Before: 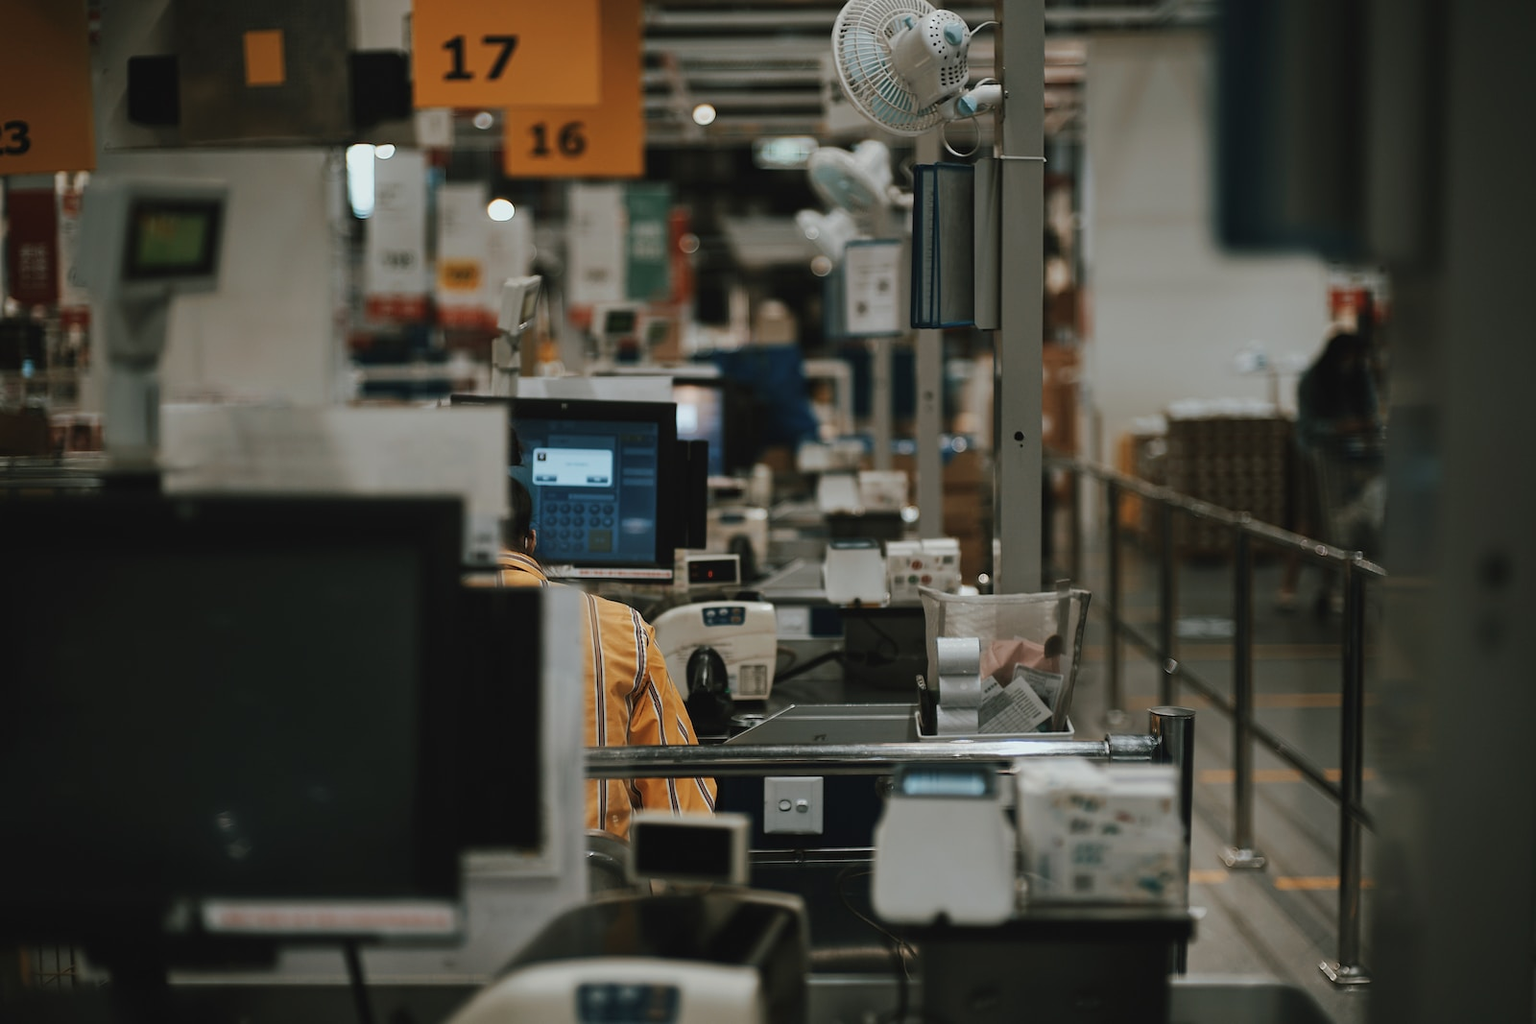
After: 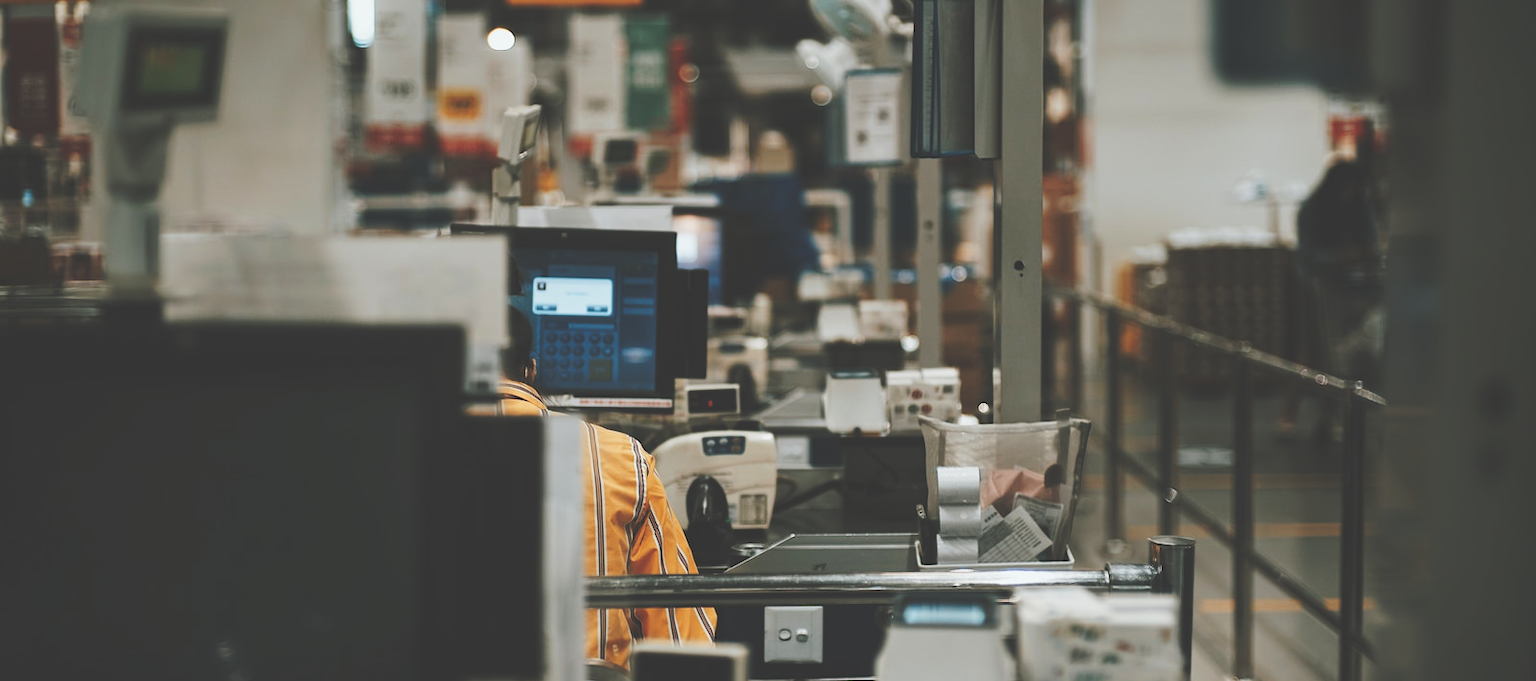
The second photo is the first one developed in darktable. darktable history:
crop: top 16.727%, bottom 16.727%
tone curve: curves: ch0 [(0, 0) (0.003, 0.203) (0.011, 0.203) (0.025, 0.21) (0.044, 0.22) (0.069, 0.231) (0.1, 0.243) (0.136, 0.255) (0.177, 0.277) (0.224, 0.305) (0.277, 0.346) (0.335, 0.412) (0.399, 0.492) (0.468, 0.571) (0.543, 0.658) (0.623, 0.75) (0.709, 0.837) (0.801, 0.905) (0.898, 0.955) (1, 1)], preserve colors none
